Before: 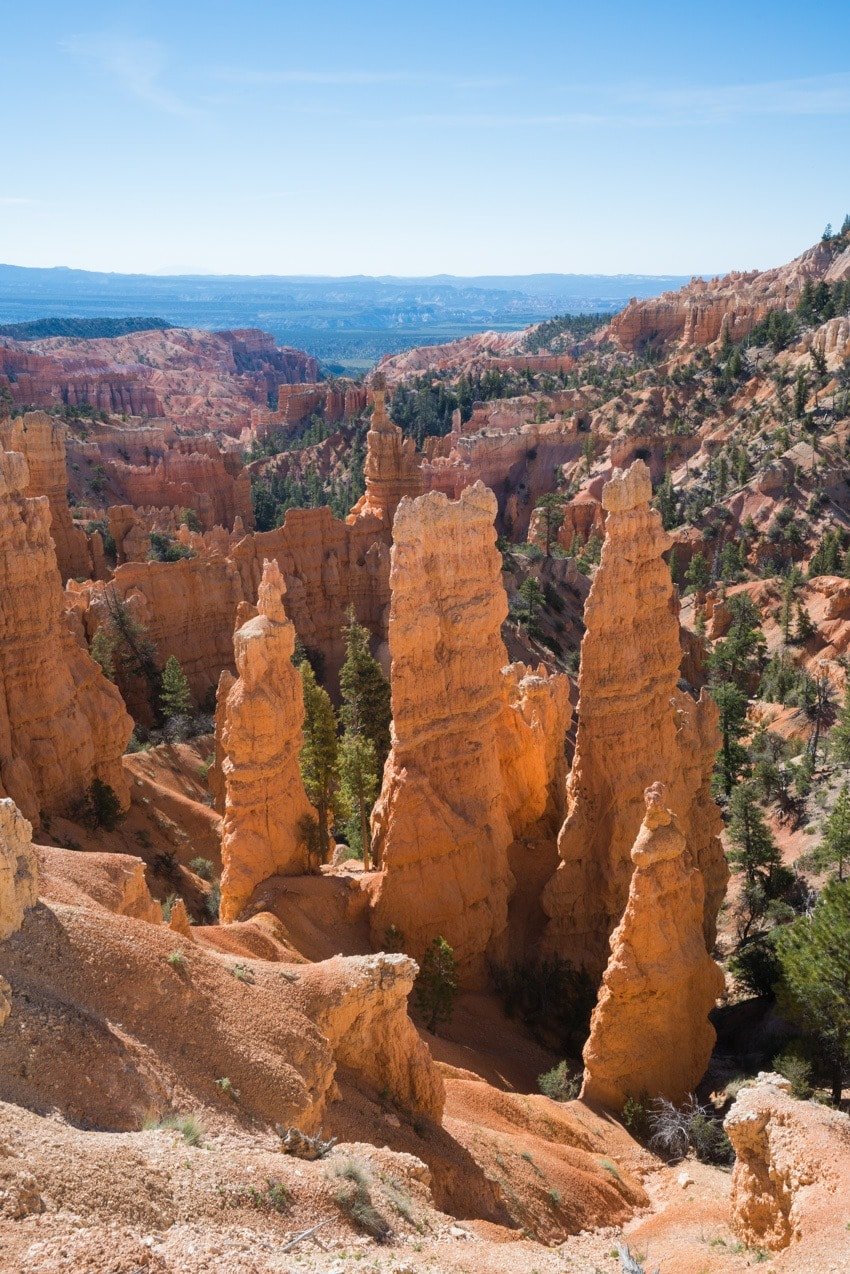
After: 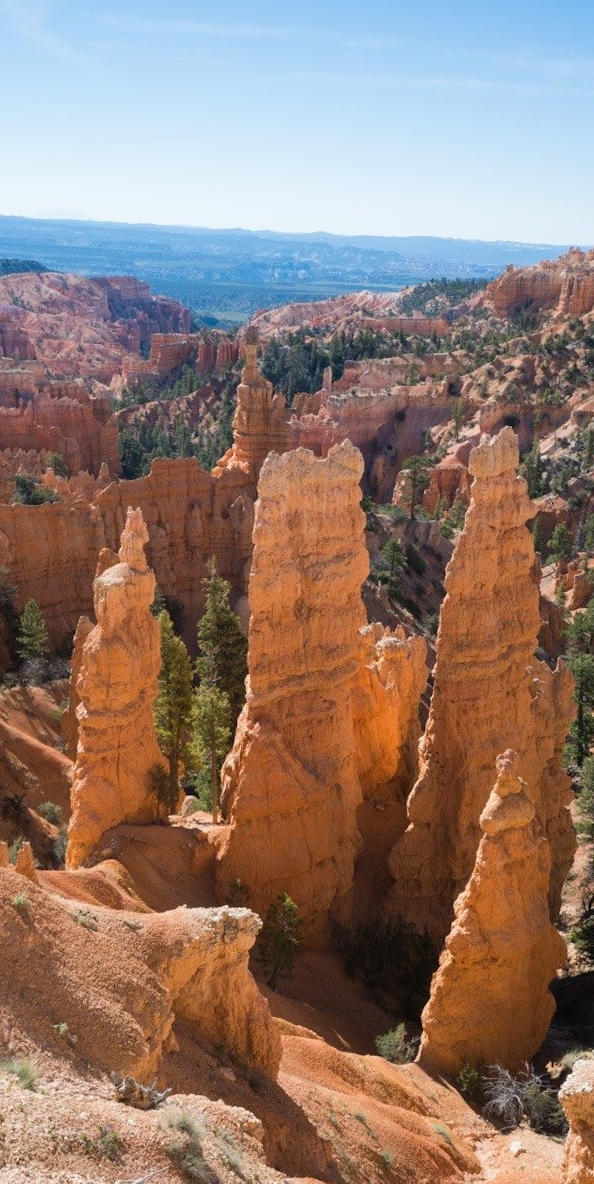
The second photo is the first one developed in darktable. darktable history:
crop and rotate: angle -2.9°, left 14.071%, top 0.02%, right 10.834%, bottom 0.072%
